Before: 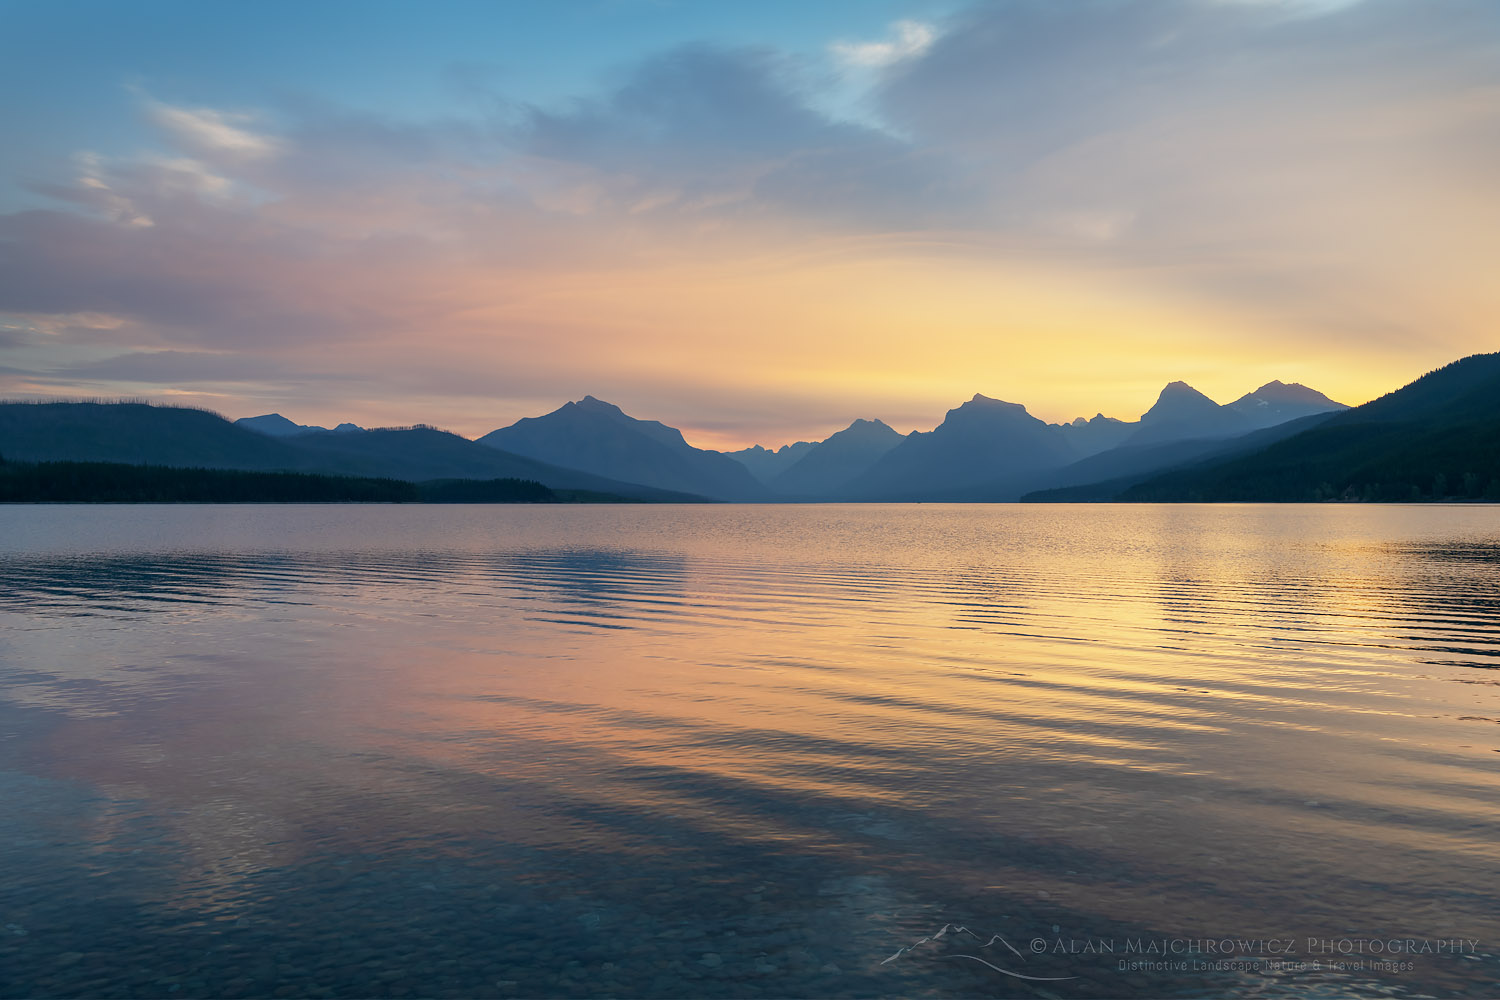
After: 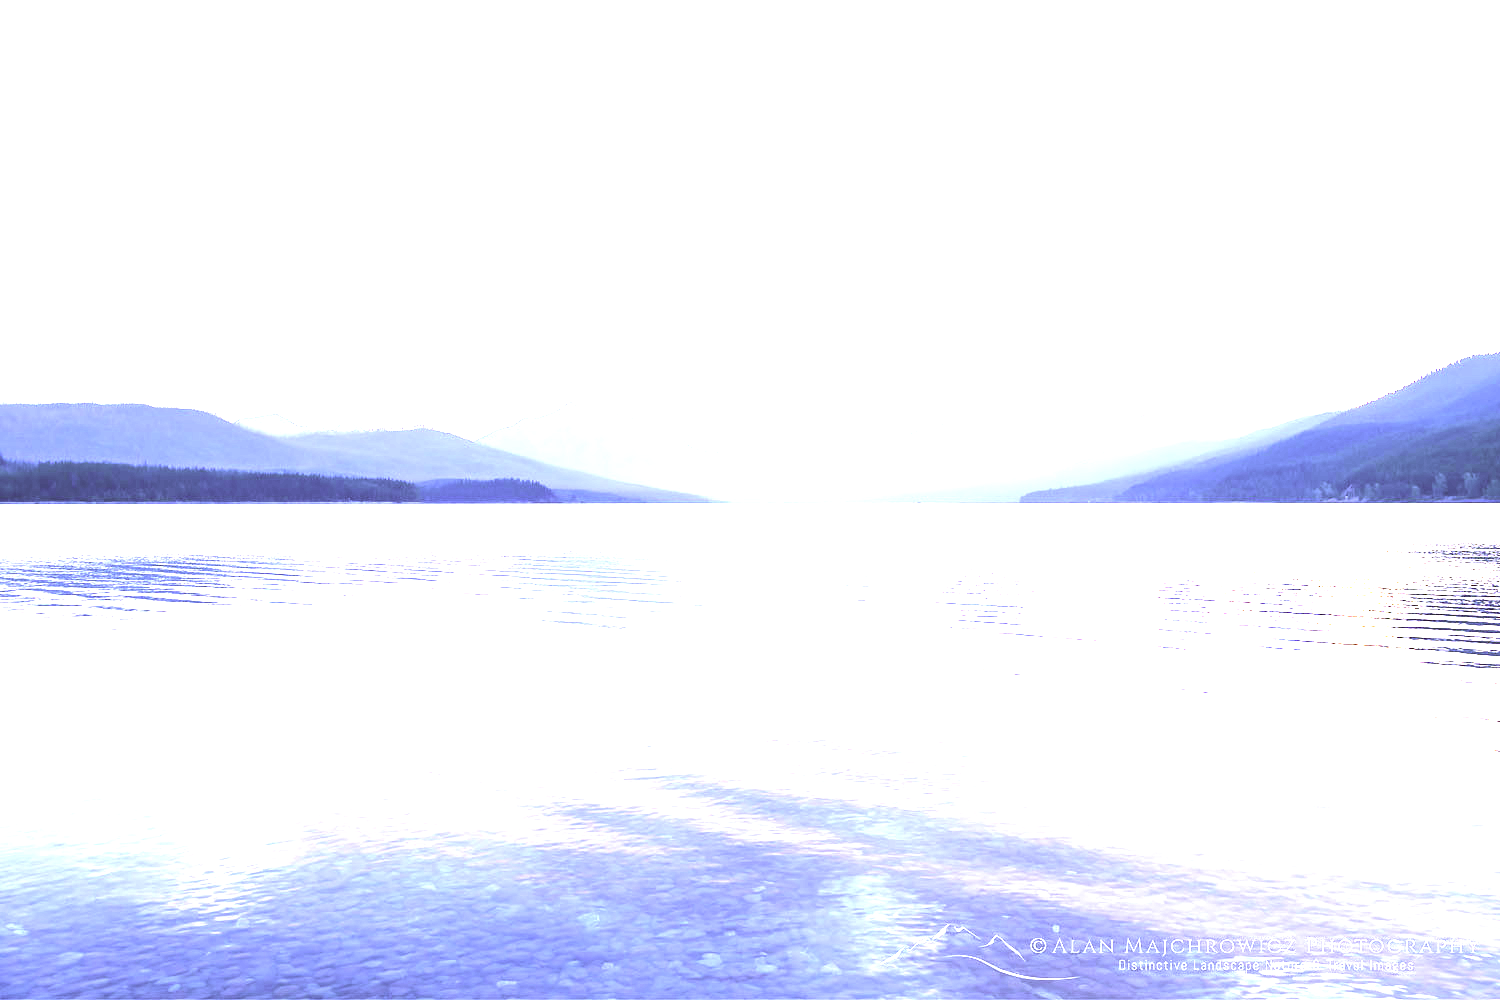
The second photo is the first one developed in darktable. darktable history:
color correction: highlights a* 10.21, highlights b* 9.79, shadows a* 8.61, shadows b* 7.88, saturation 0.8
white balance: red 0.766, blue 1.537
exposure: black level correction 0, exposure 4 EV, compensate exposure bias true, compensate highlight preservation false
